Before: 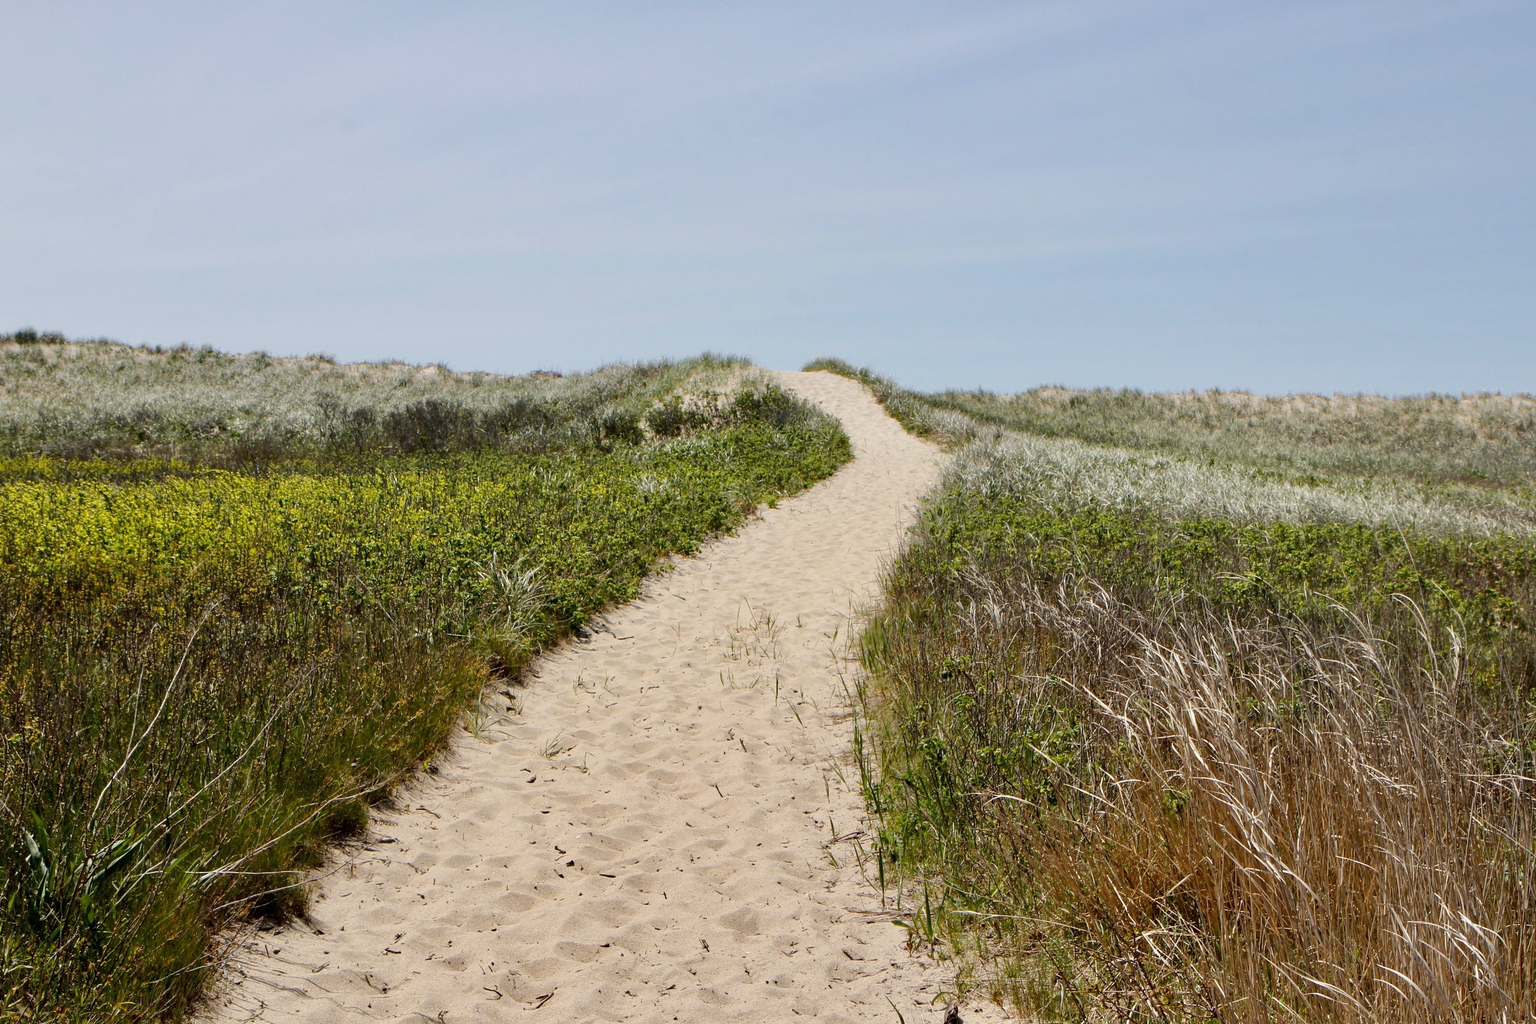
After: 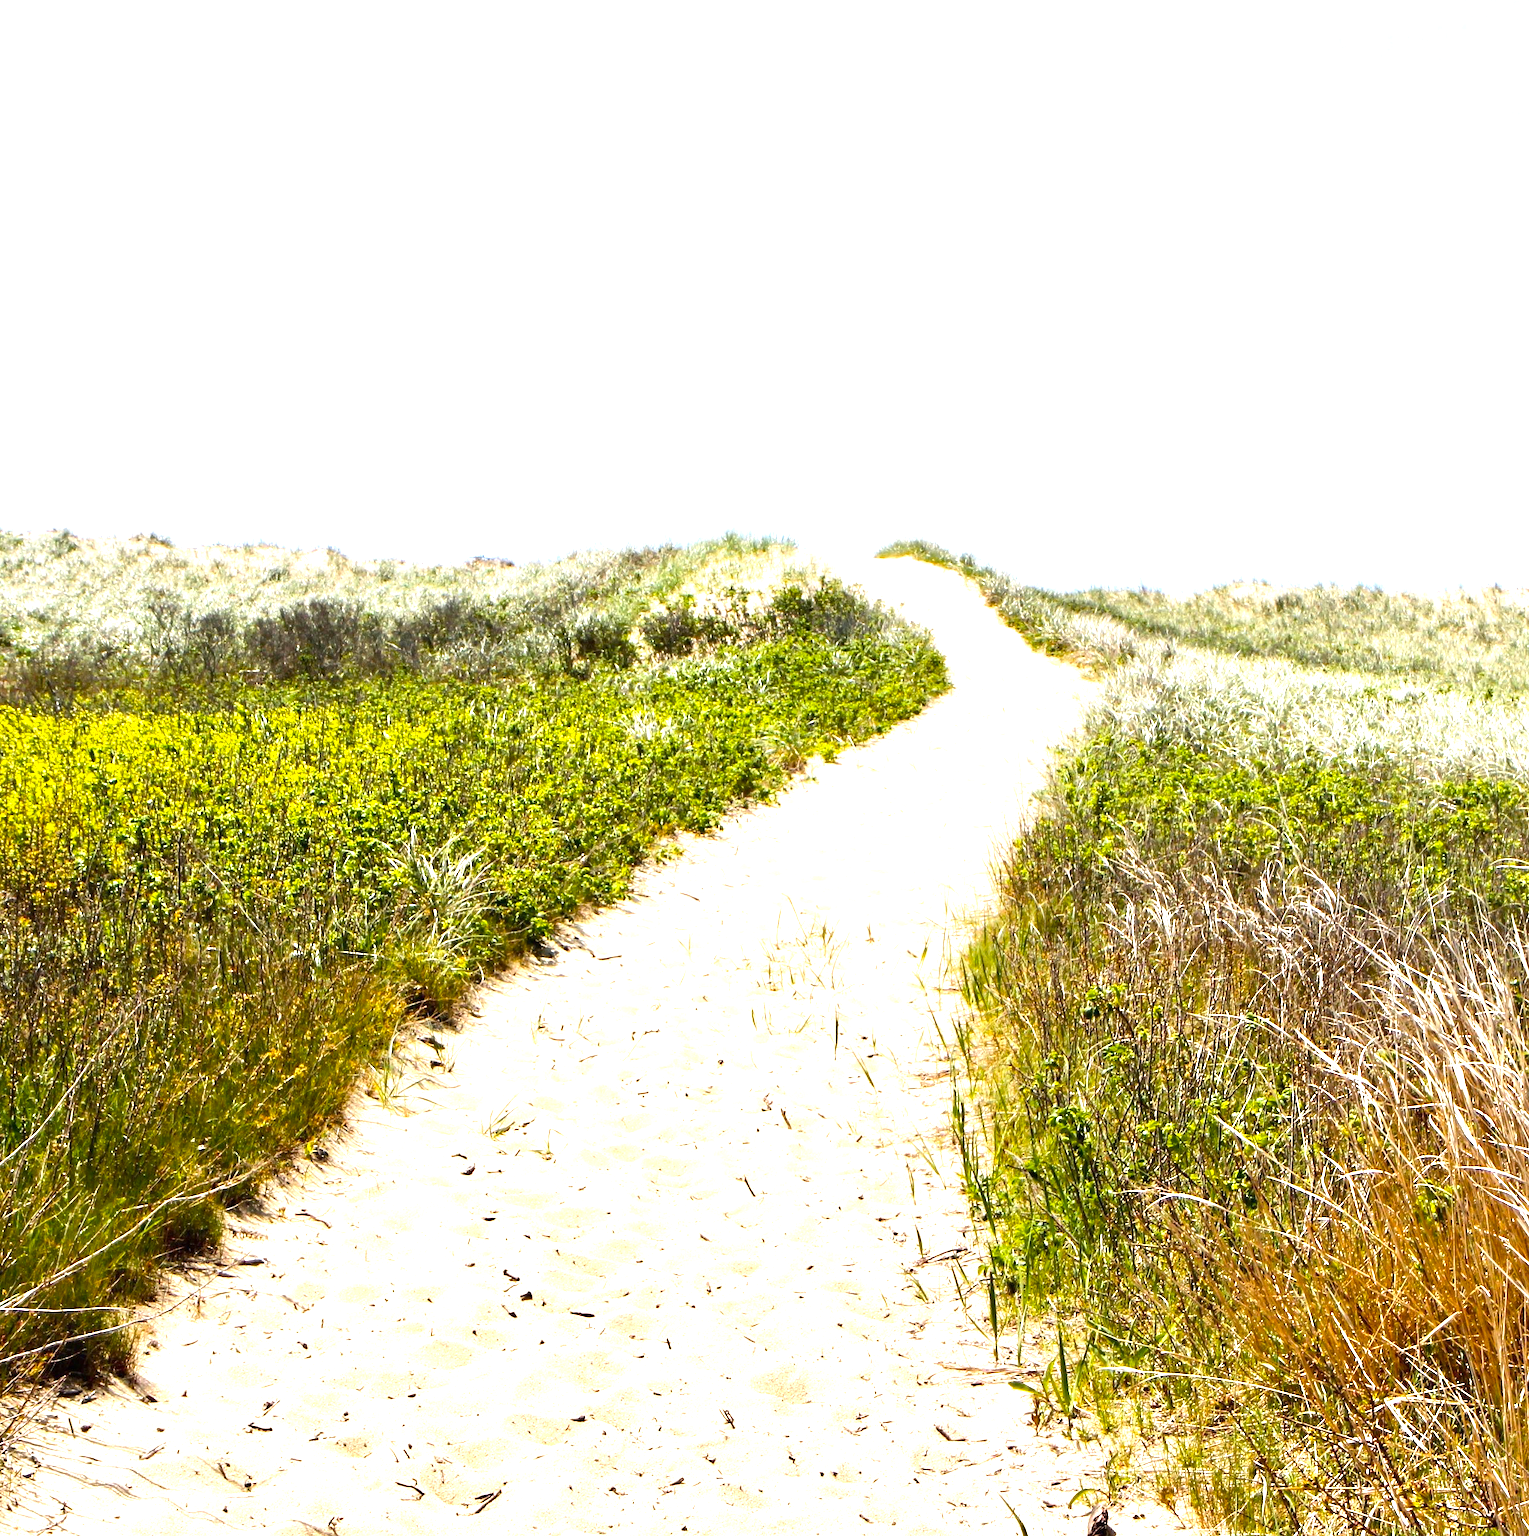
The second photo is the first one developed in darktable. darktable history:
crop and rotate: left 14.309%, right 19.325%
exposure: black level correction 0, exposure 1.199 EV, compensate highlight preservation false
color balance rgb: shadows lift › luminance -19.589%, perceptual saturation grading › global saturation 25.926%, perceptual brilliance grading › global brilliance 11.507%
